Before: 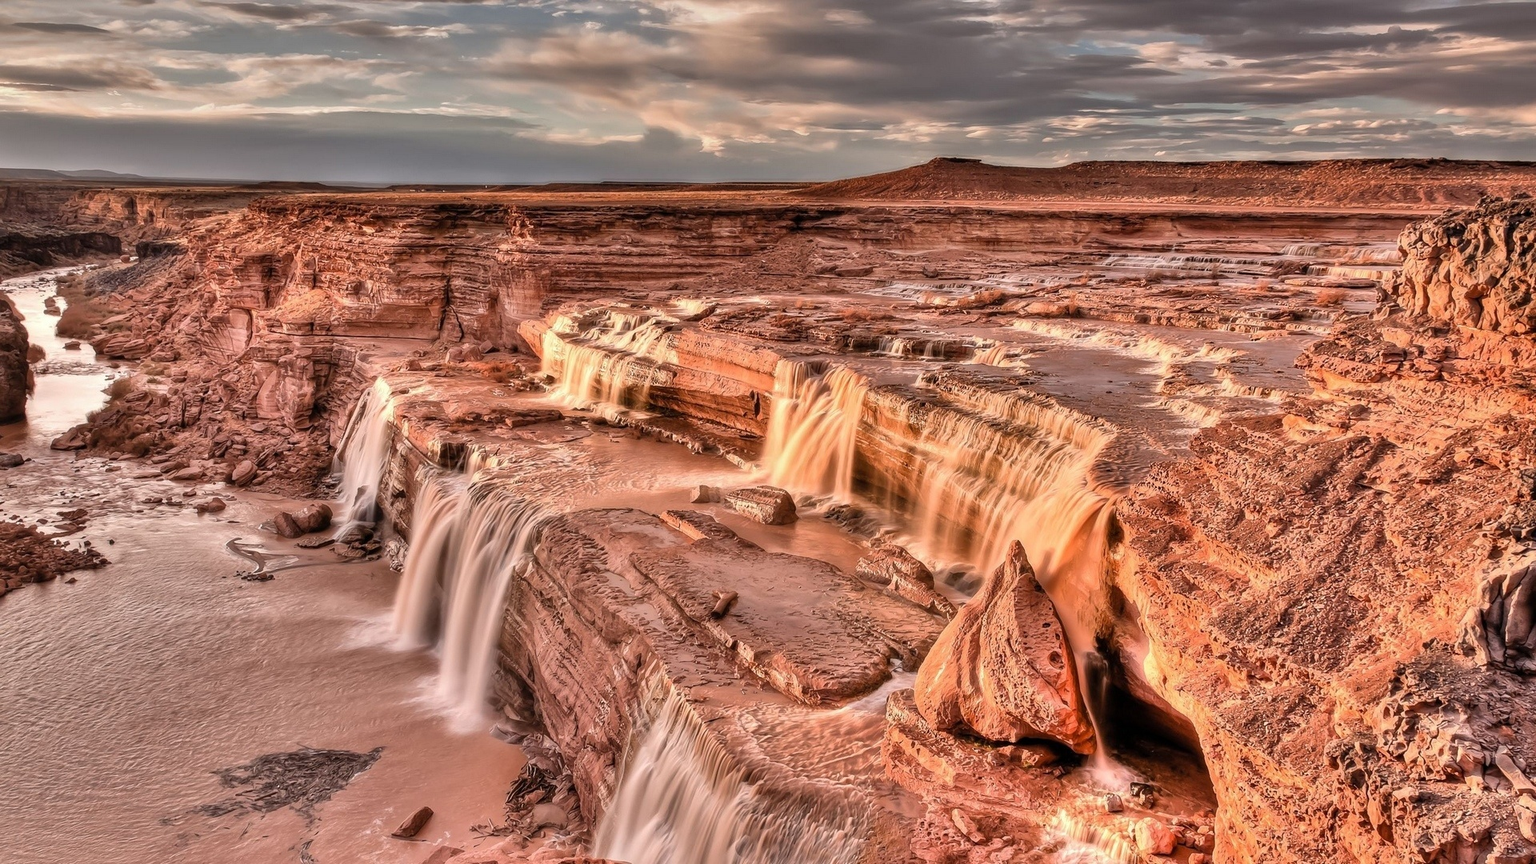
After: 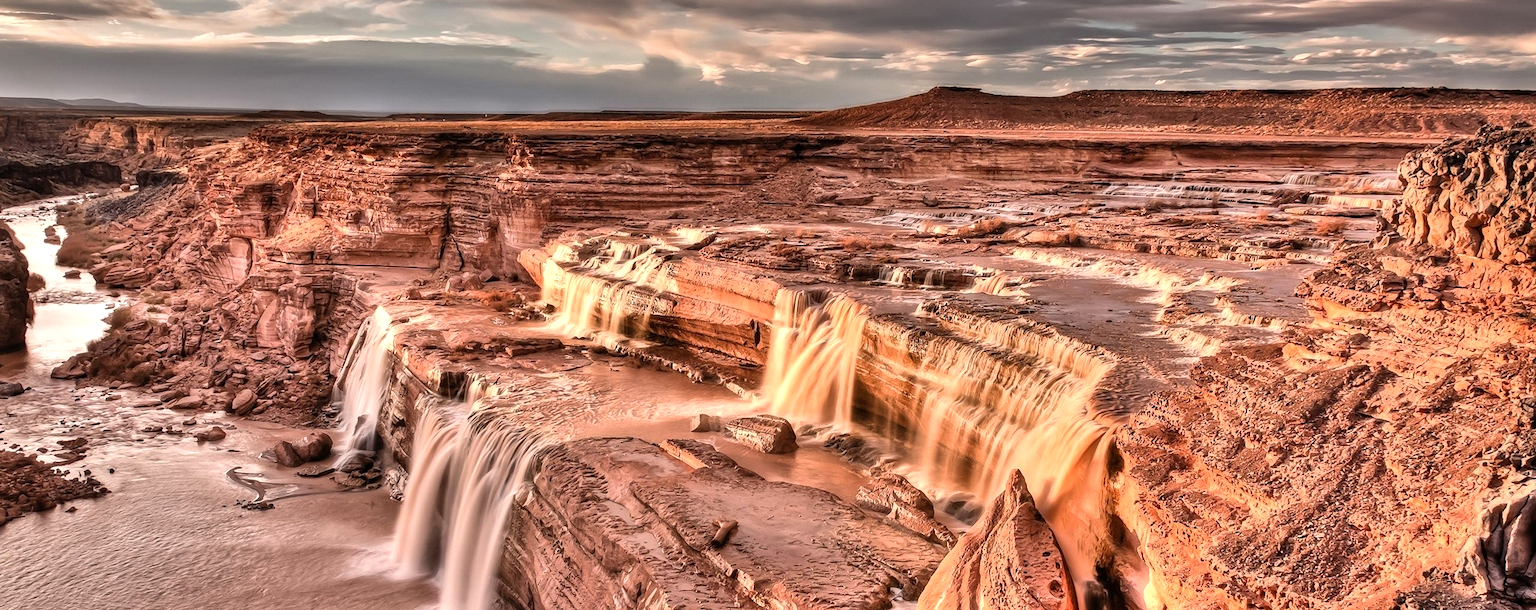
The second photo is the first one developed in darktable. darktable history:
tone equalizer: -8 EV -0.417 EV, -7 EV -0.389 EV, -6 EV -0.333 EV, -5 EV -0.222 EV, -3 EV 0.222 EV, -2 EV 0.333 EV, -1 EV 0.389 EV, +0 EV 0.417 EV, edges refinement/feathering 500, mask exposure compensation -1.57 EV, preserve details no
crop and rotate: top 8.293%, bottom 20.996%
